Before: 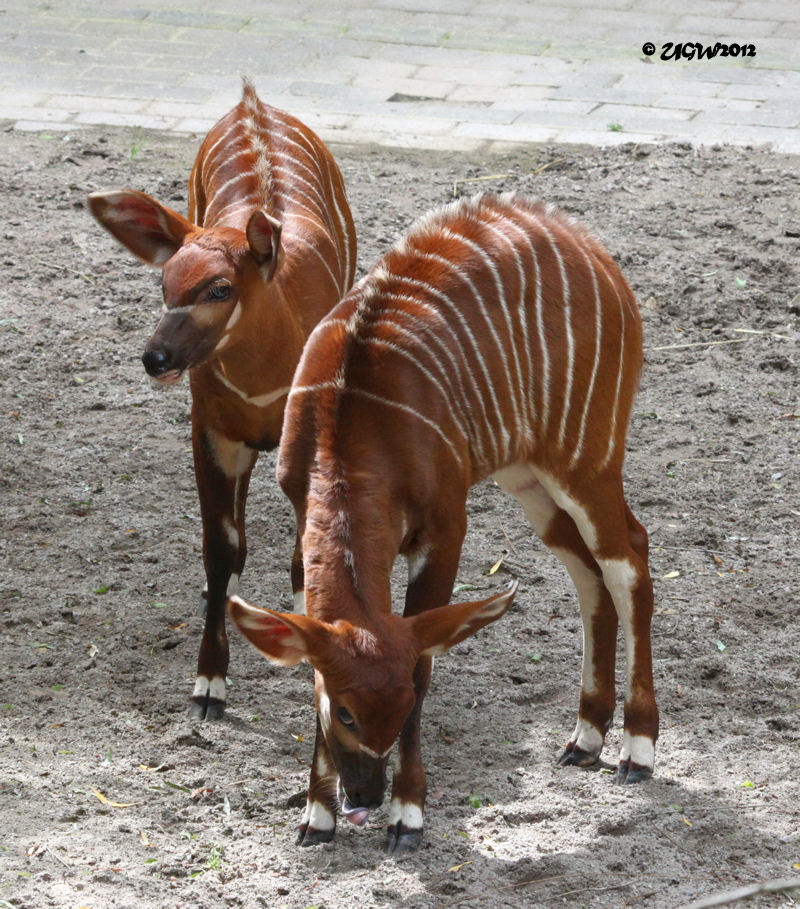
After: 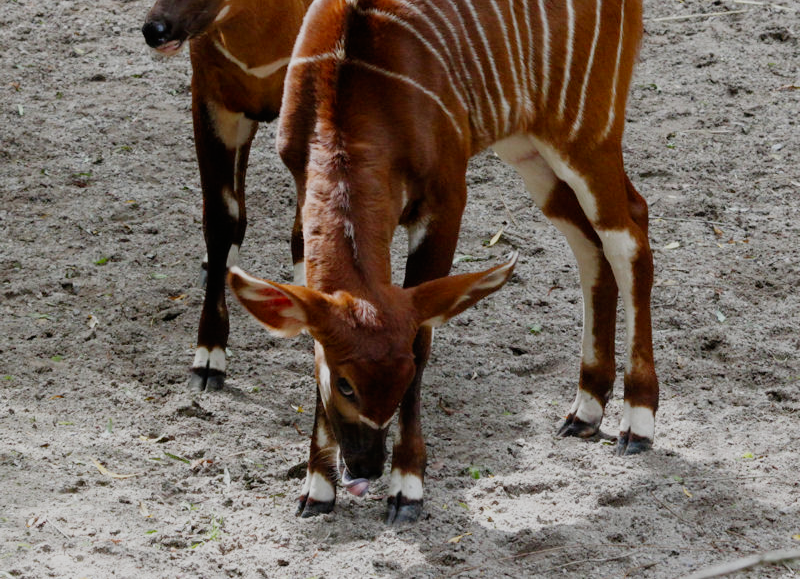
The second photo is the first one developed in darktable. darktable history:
filmic rgb: black relative exposure -7.65 EV, white relative exposure 4.56 EV, hardness 3.61, preserve chrominance no, color science v5 (2021)
crop and rotate: top 36.263%
tone curve: curves: ch0 [(0, 0) (0.059, 0.027) (0.162, 0.125) (0.304, 0.279) (0.547, 0.532) (0.828, 0.815) (1, 0.983)]; ch1 [(0, 0) (0.23, 0.166) (0.34, 0.298) (0.371, 0.334) (0.435, 0.408) (0.477, 0.469) (0.499, 0.498) (0.529, 0.544) (0.559, 0.587) (0.743, 0.798) (1, 1)]; ch2 [(0, 0) (0.431, 0.414) (0.498, 0.503) (0.524, 0.531) (0.568, 0.567) (0.6, 0.597) (0.643, 0.631) (0.74, 0.721) (1, 1)], preserve colors none
